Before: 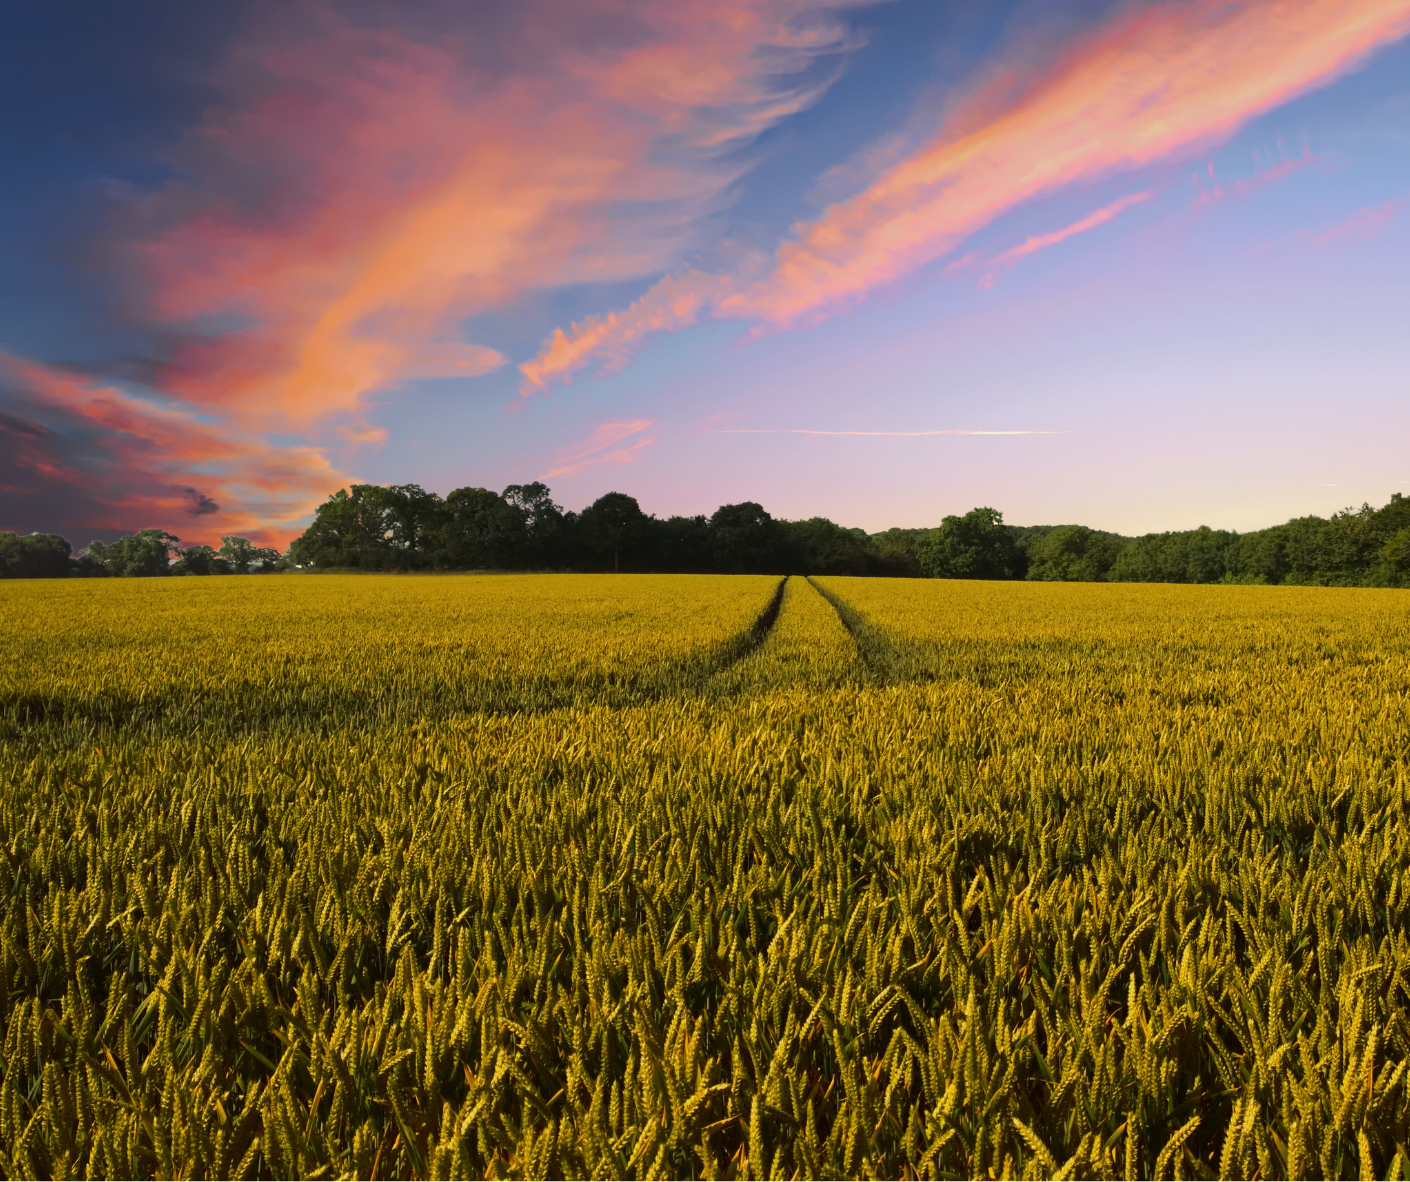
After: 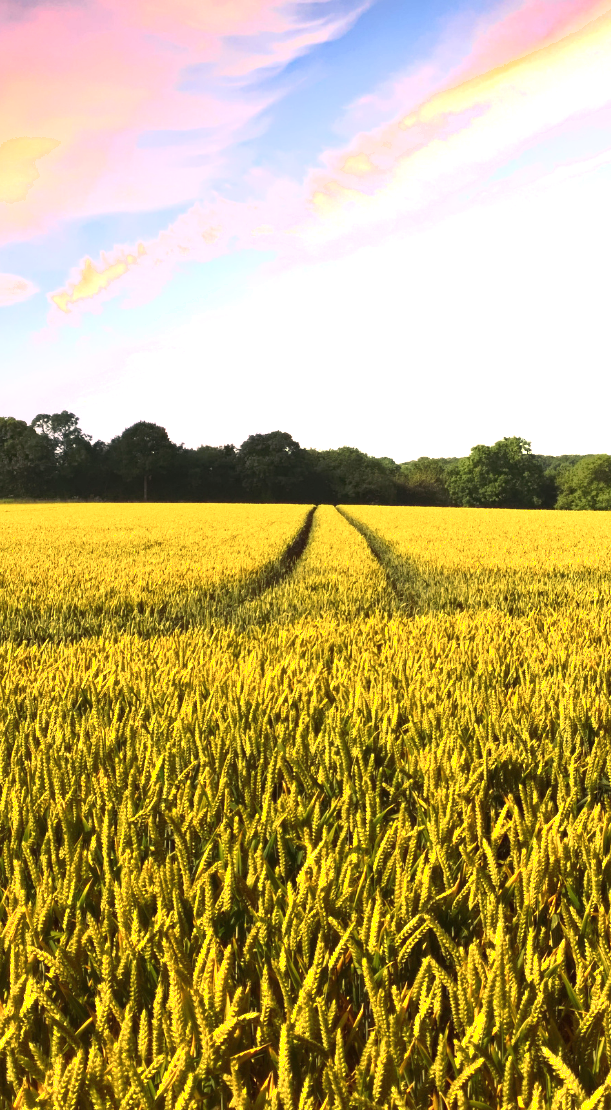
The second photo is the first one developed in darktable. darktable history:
exposure: black level correction 0, exposure 1.379 EV, compensate exposure bias true, compensate highlight preservation false
shadows and highlights: shadows 0, highlights 40
crop: left 33.452%, top 6.025%, right 23.155%
